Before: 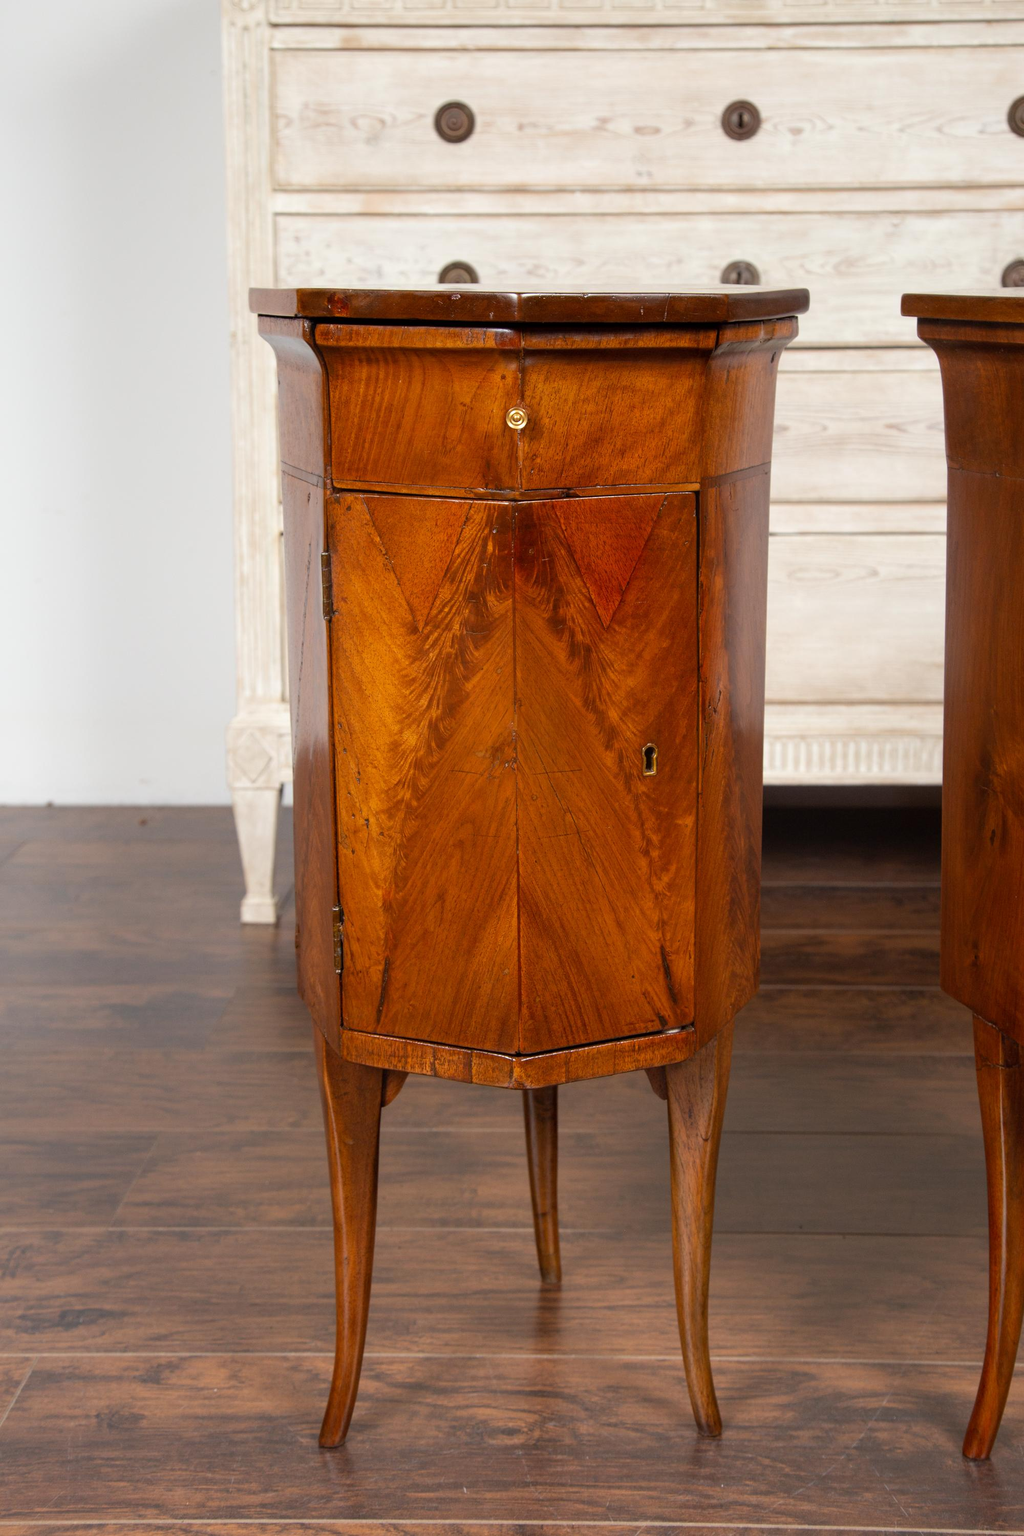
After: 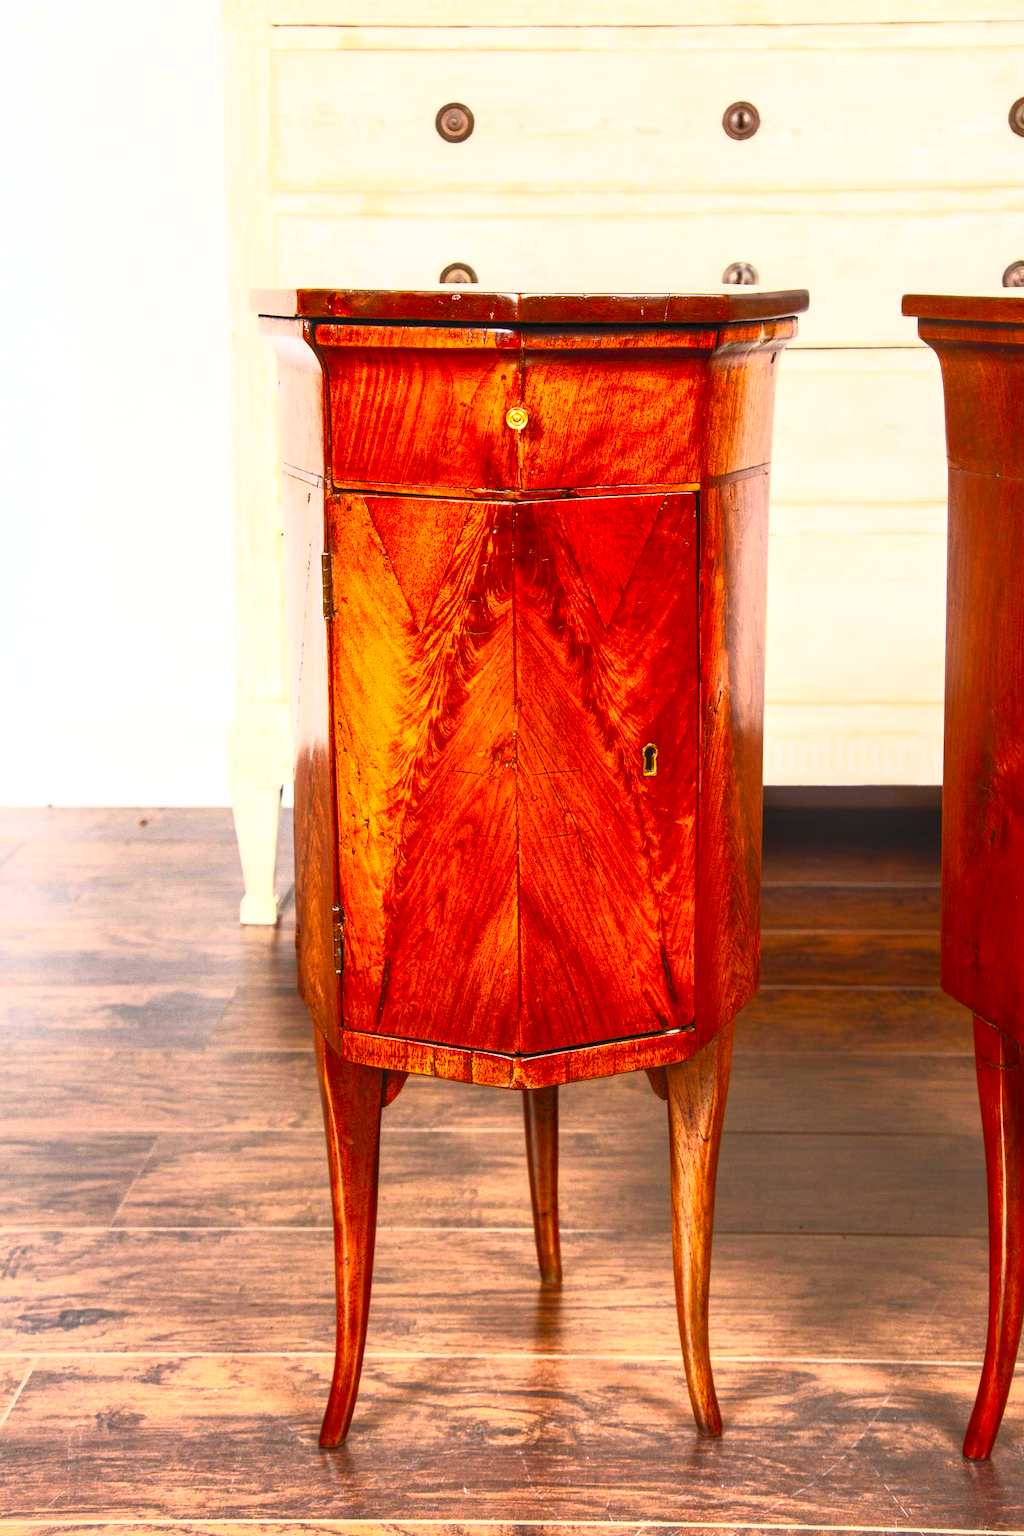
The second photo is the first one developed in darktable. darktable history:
contrast brightness saturation: contrast 0.999, brightness 0.987, saturation 0.998
local contrast: on, module defaults
